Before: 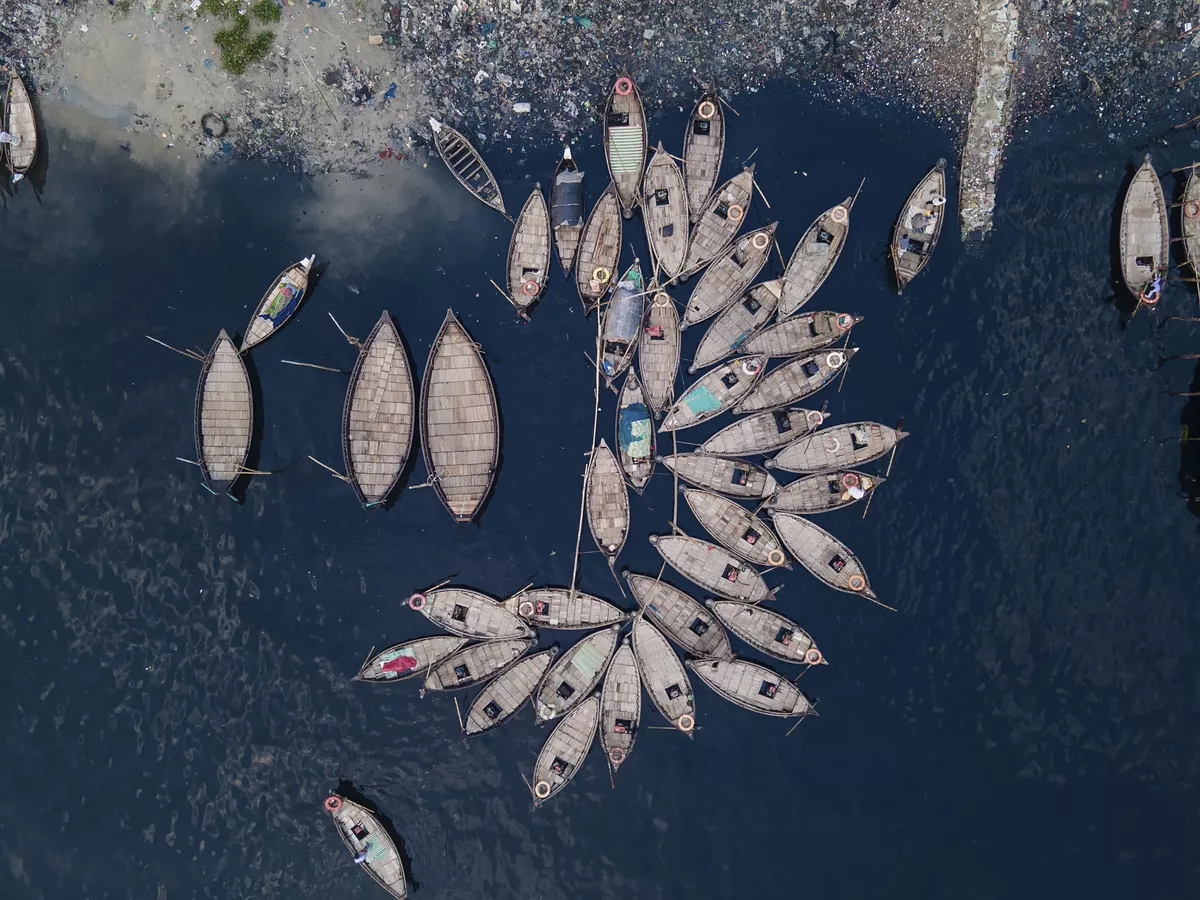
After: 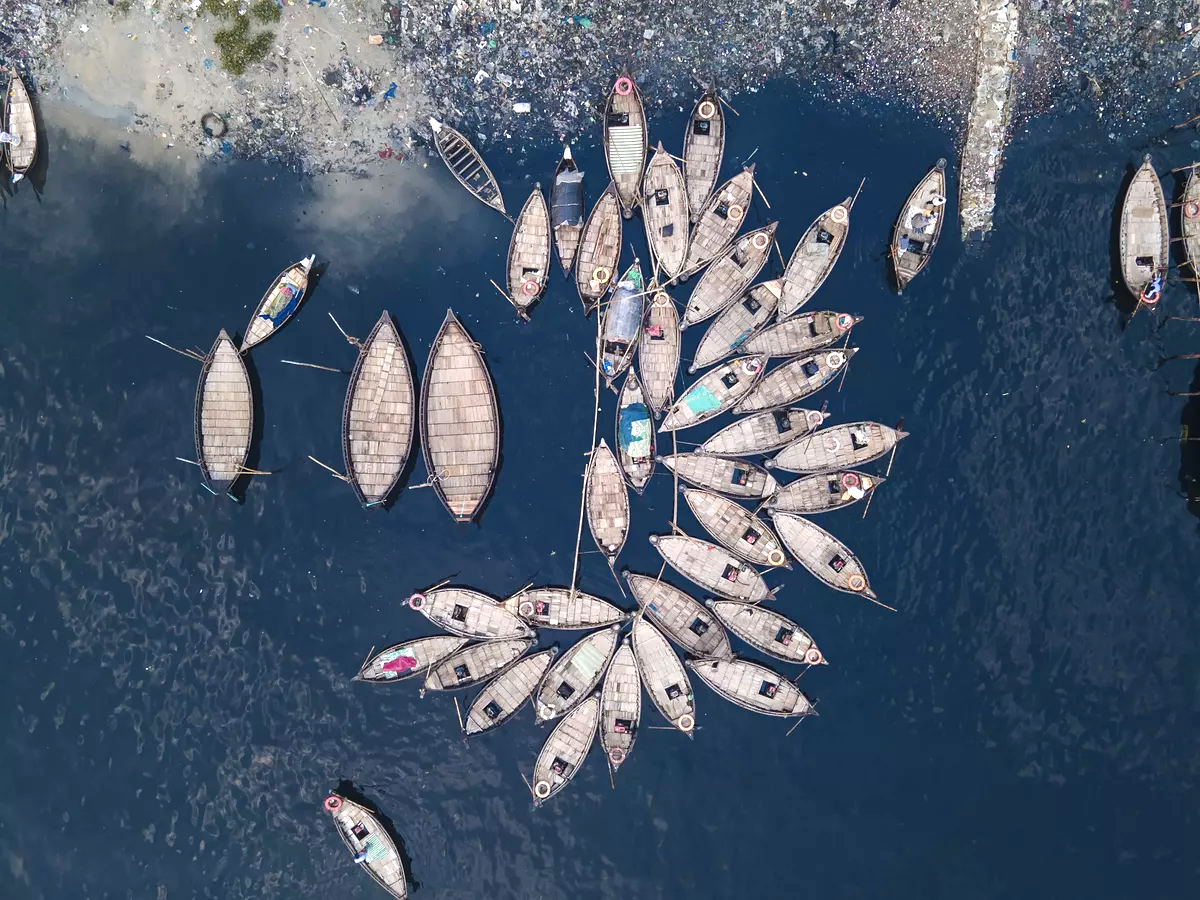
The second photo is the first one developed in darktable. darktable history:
color zones: curves: ch1 [(0.263, 0.53) (0.376, 0.287) (0.487, 0.512) (0.748, 0.547) (1, 0.513)]; ch2 [(0.262, 0.45) (0.751, 0.477)], mix 31.98%
exposure: exposure 0.74 EV, compensate highlight preservation false
